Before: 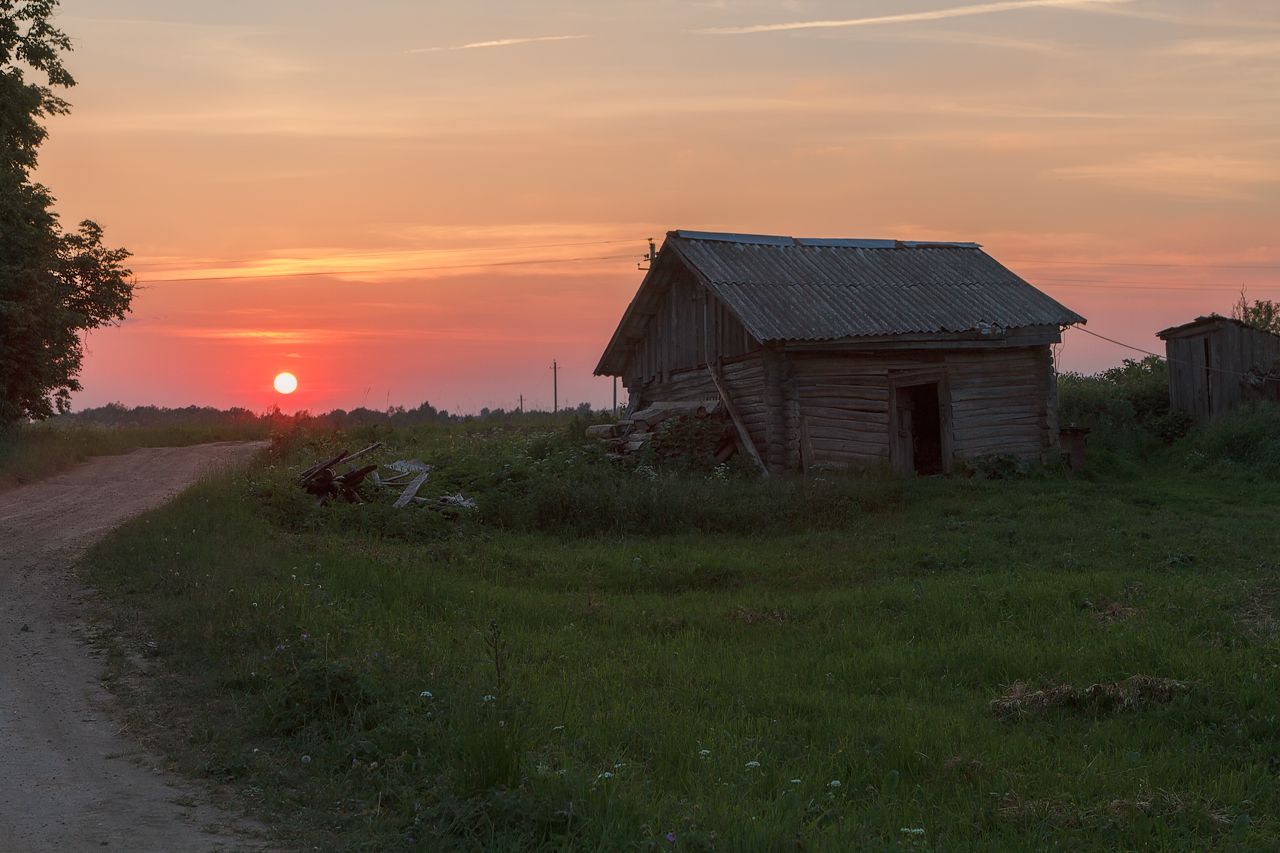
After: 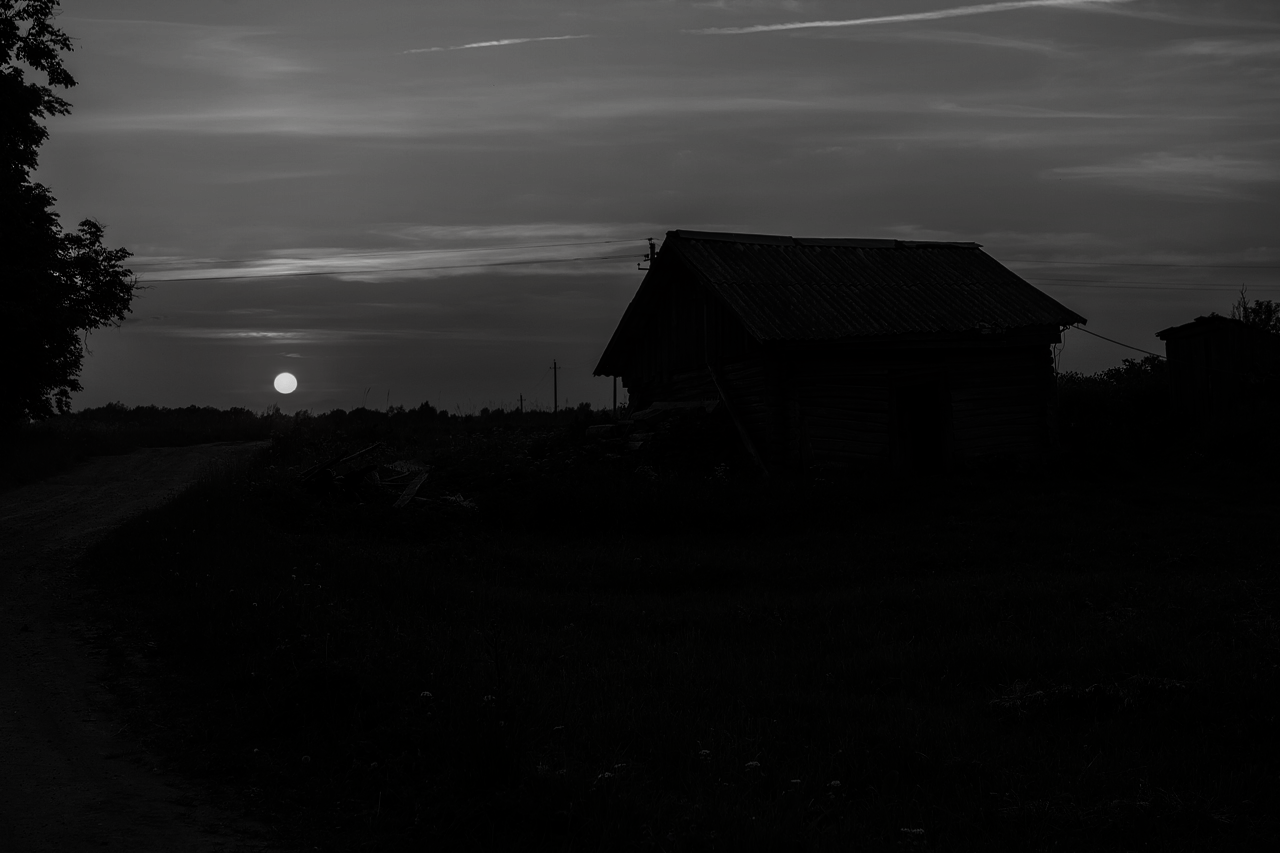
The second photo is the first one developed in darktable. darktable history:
vignetting: fall-off radius 60.99%, dithering 16-bit output, unbound false
color balance rgb: shadows lift › chroma 3.243%, shadows lift › hue 280.47°, linear chroma grading › shadows -6.282%, linear chroma grading › highlights -6.65%, linear chroma grading › global chroma -10.215%, linear chroma grading › mid-tones -8.226%, perceptual saturation grading › global saturation 9.919%, global vibrance 20%
contrast brightness saturation: contrast 0.019, brightness -0.995, saturation -0.988
